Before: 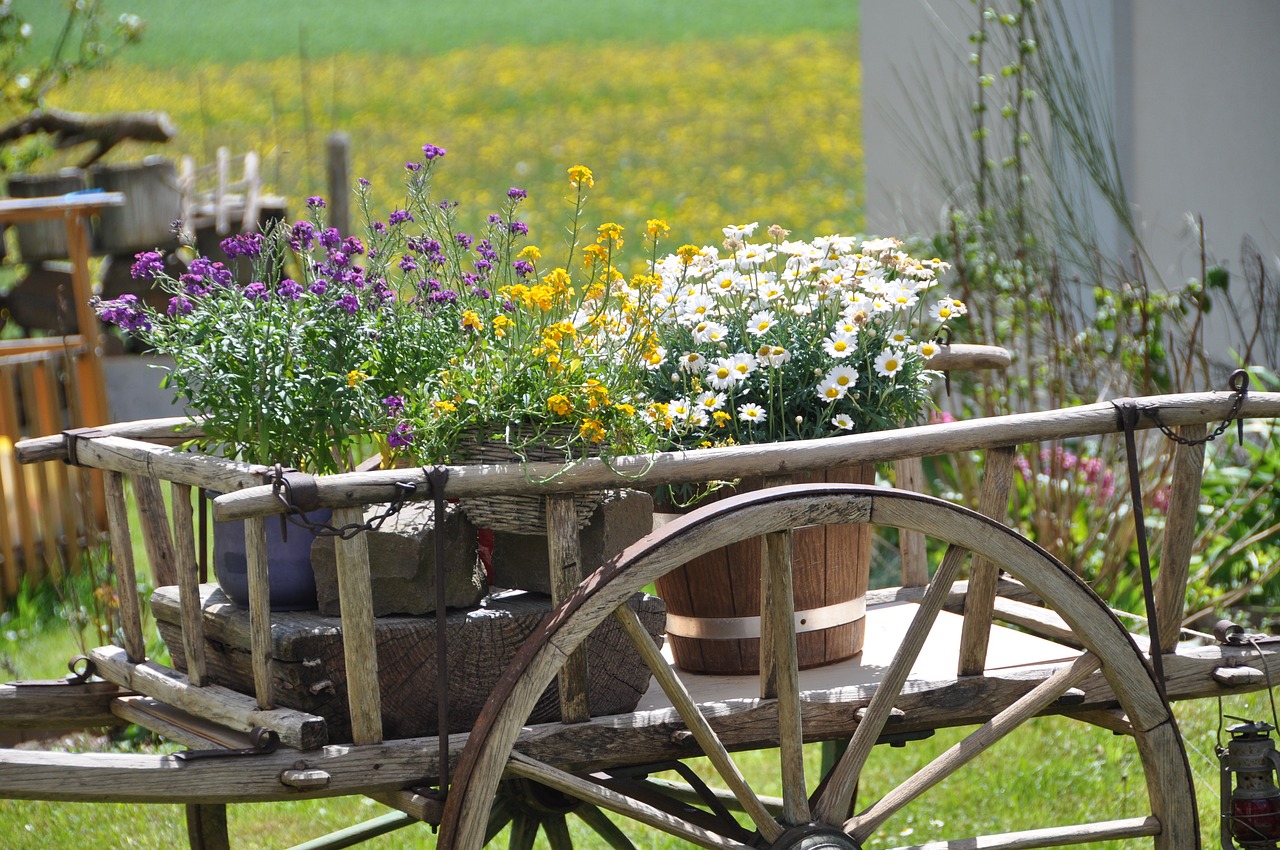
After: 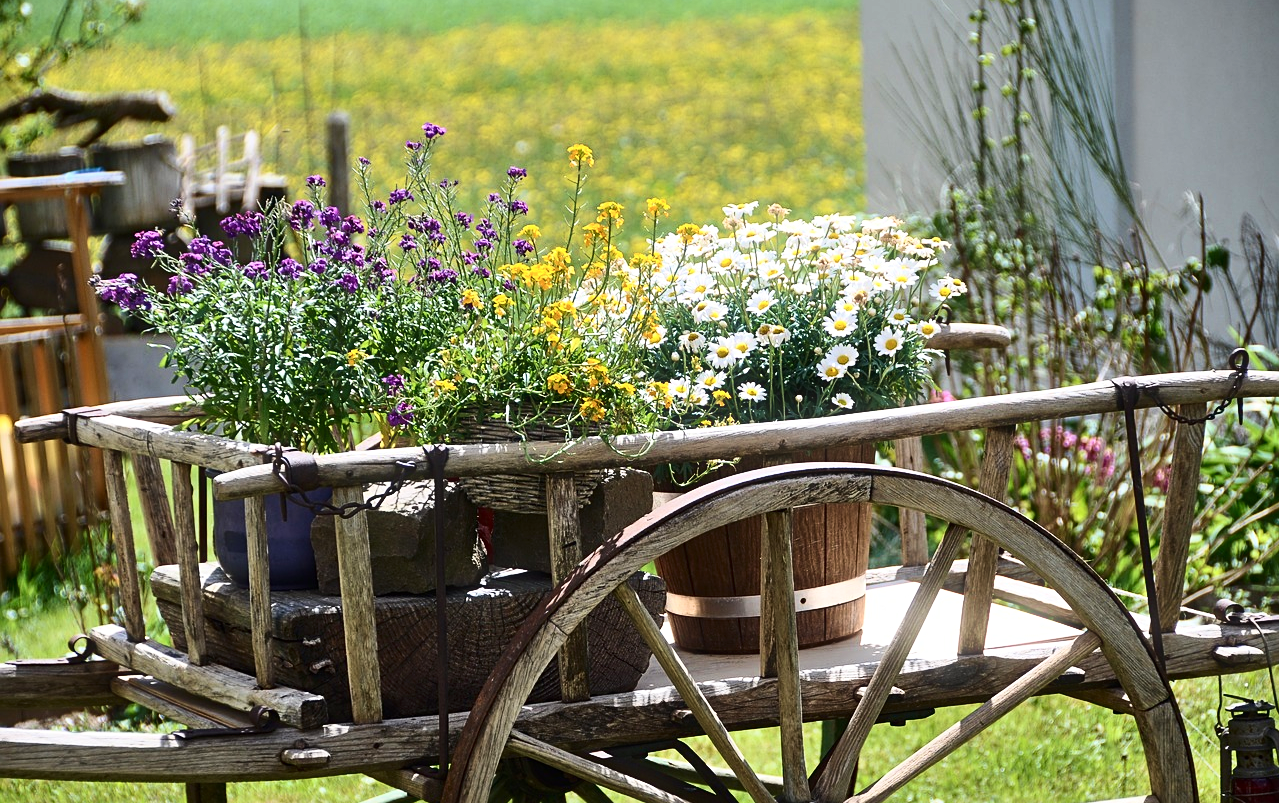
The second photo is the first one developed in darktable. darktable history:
crop and rotate: top 2.479%, bottom 3.018%
contrast brightness saturation: contrast 0.28
bloom: size 3%, threshold 100%, strength 0%
sharpen: radius 2.529, amount 0.323
velvia: on, module defaults
